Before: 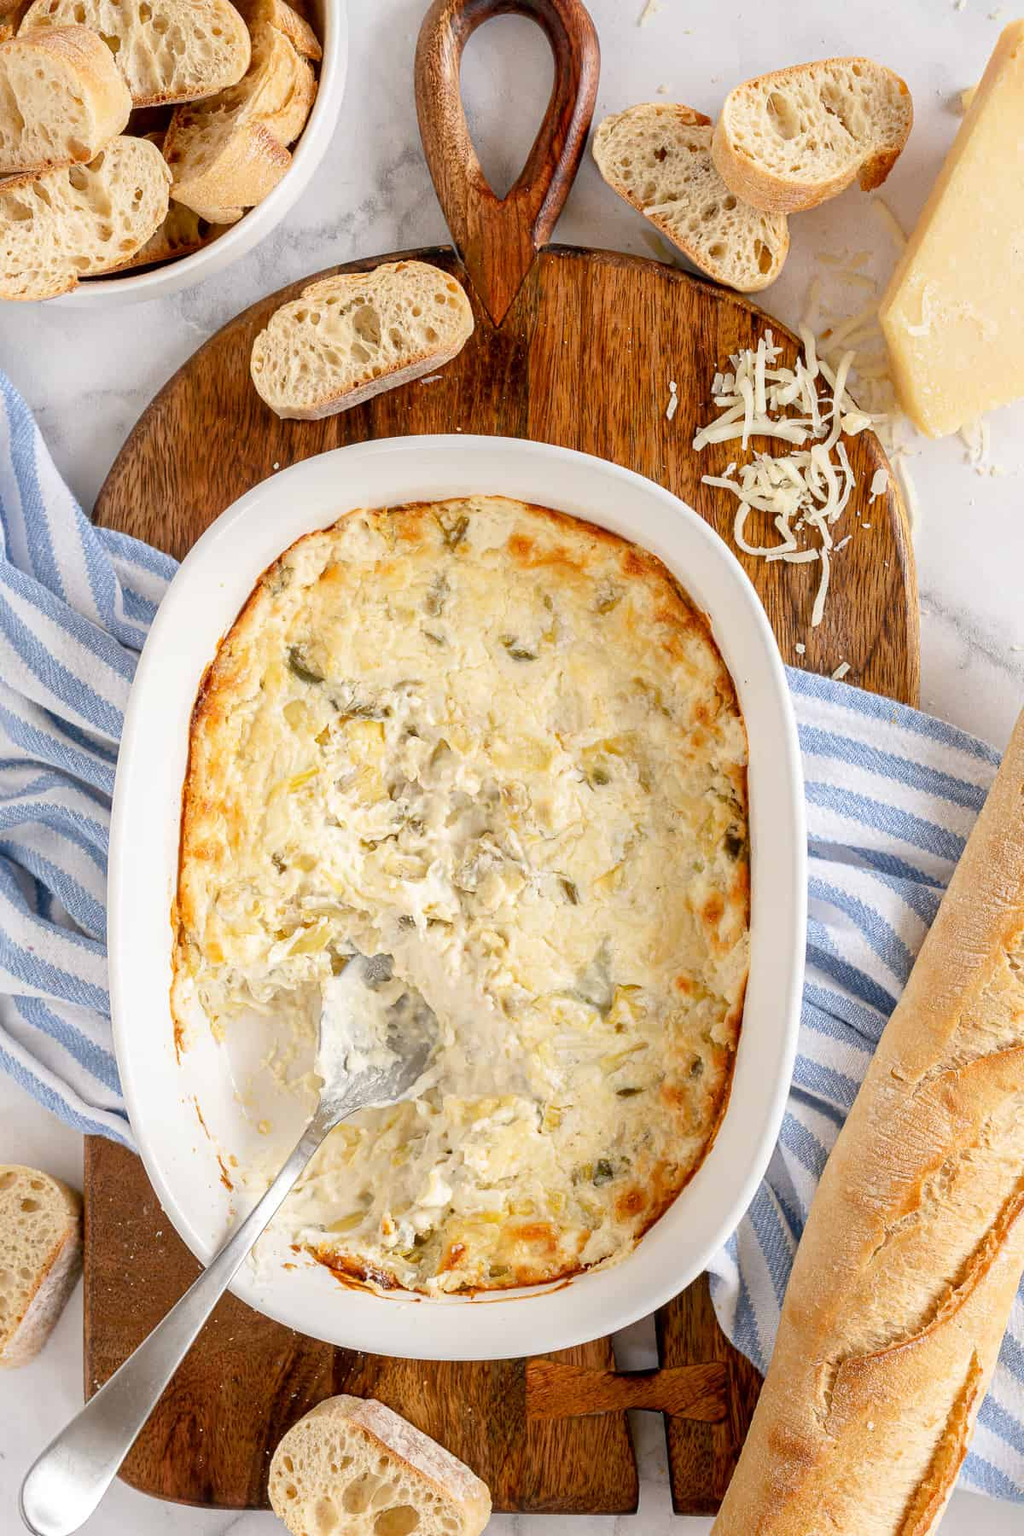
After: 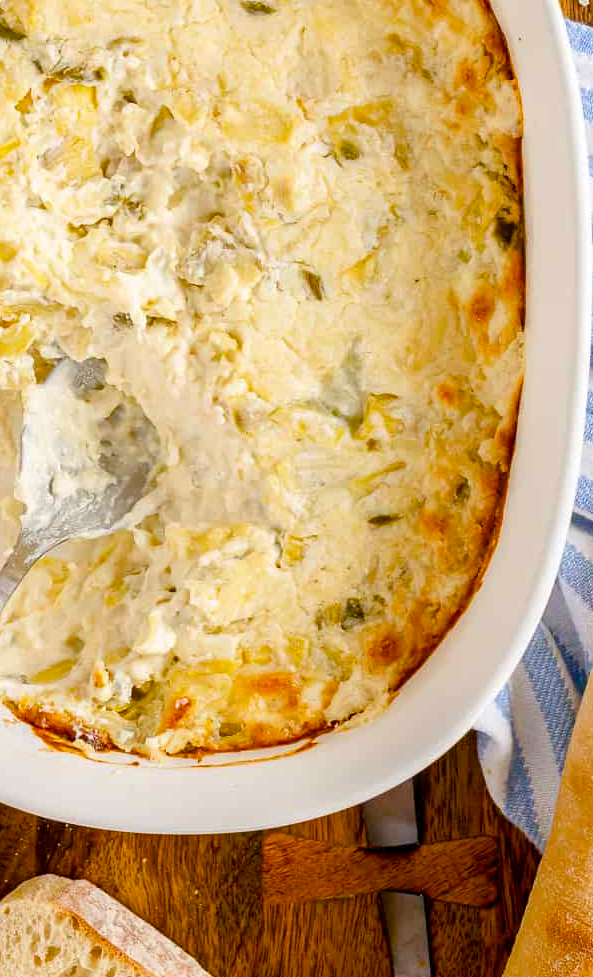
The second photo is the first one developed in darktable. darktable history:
color balance rgb: perceptual saturation grading › global saturation 23.332%, perceptual saturation grading › highlights -23.762%, perceptual saturation grading › mid-tones 24.356%, perceptual saturation grading › shadows 38.944%, global vibrance 31.524%
crop: left 29.553%, top 42.226%, right 20.997%, bottom 3.472%
